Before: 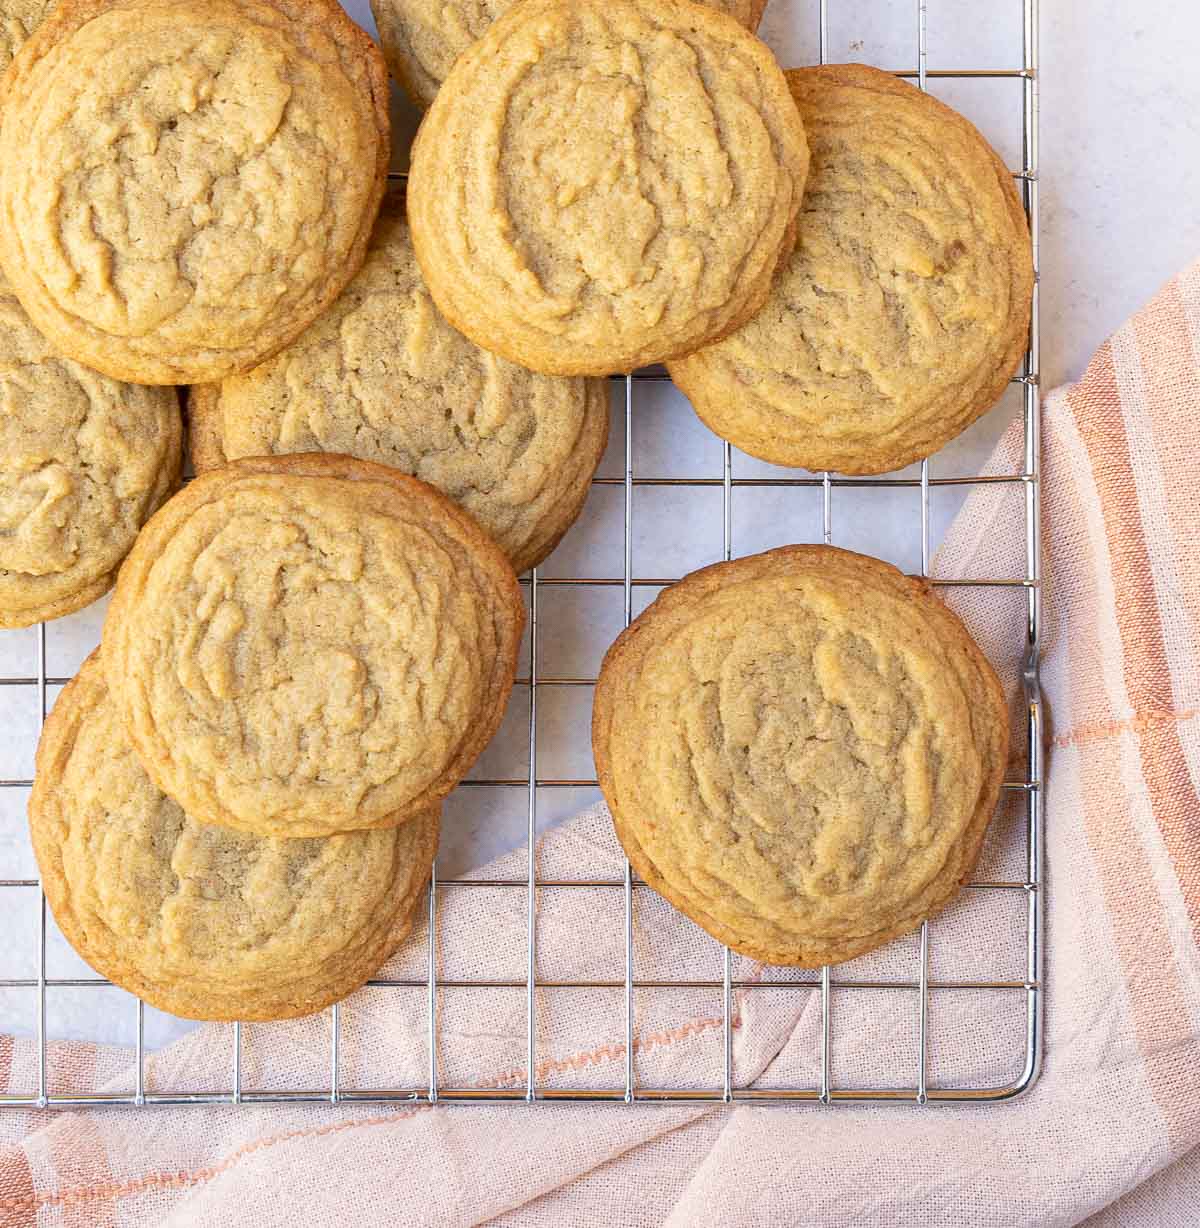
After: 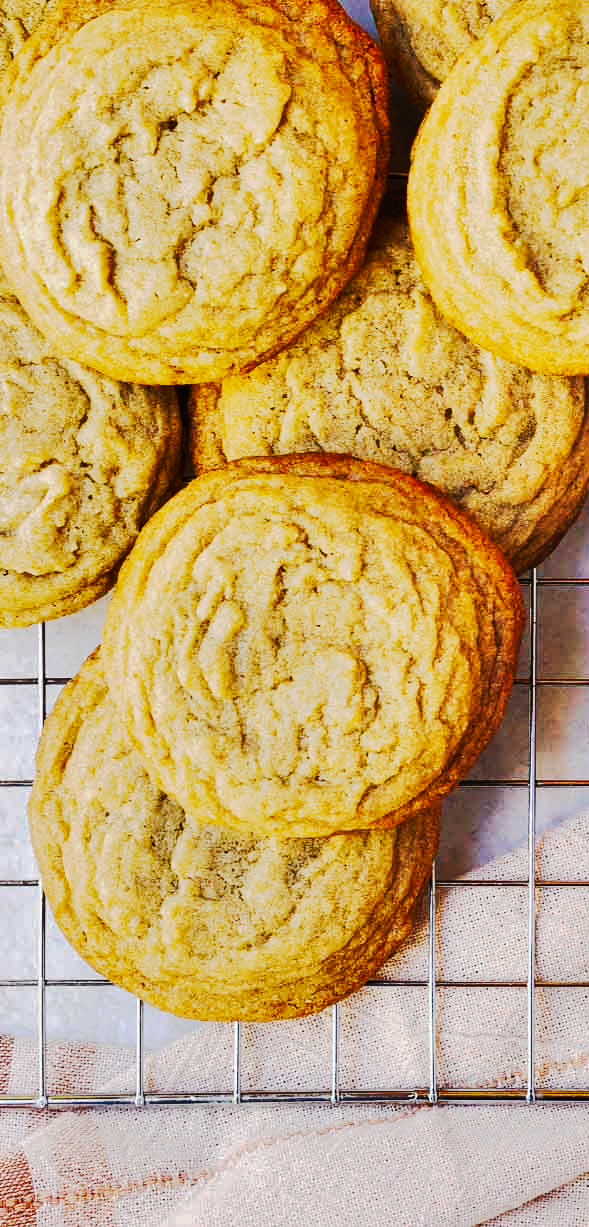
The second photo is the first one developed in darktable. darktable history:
crop and rotate: left 0%, top 0%, right 50.845%
tone curve: curves: ch0 [(0, 0) (0.003, 0.011) (0.011, 0.014) (0.025, 0.018) (0.044, 0.023) (0.069, 0.028) (0.1, 0.031) (0.136, 0.039) (0.177, 0.056) (0.224, 0.081) (0.277, 0.129) (0.335, 0.188) (0.399, 0.256) (0.468, 0.367) (0.543, 0.514) (0.623, 0.684) (0.709, 0.785) (0.801, 0.846) (0.898, 0.884) (1, 1)], preserve colors none
shadows and highlights: highlights color adjustment 0%, soften with gaussian
